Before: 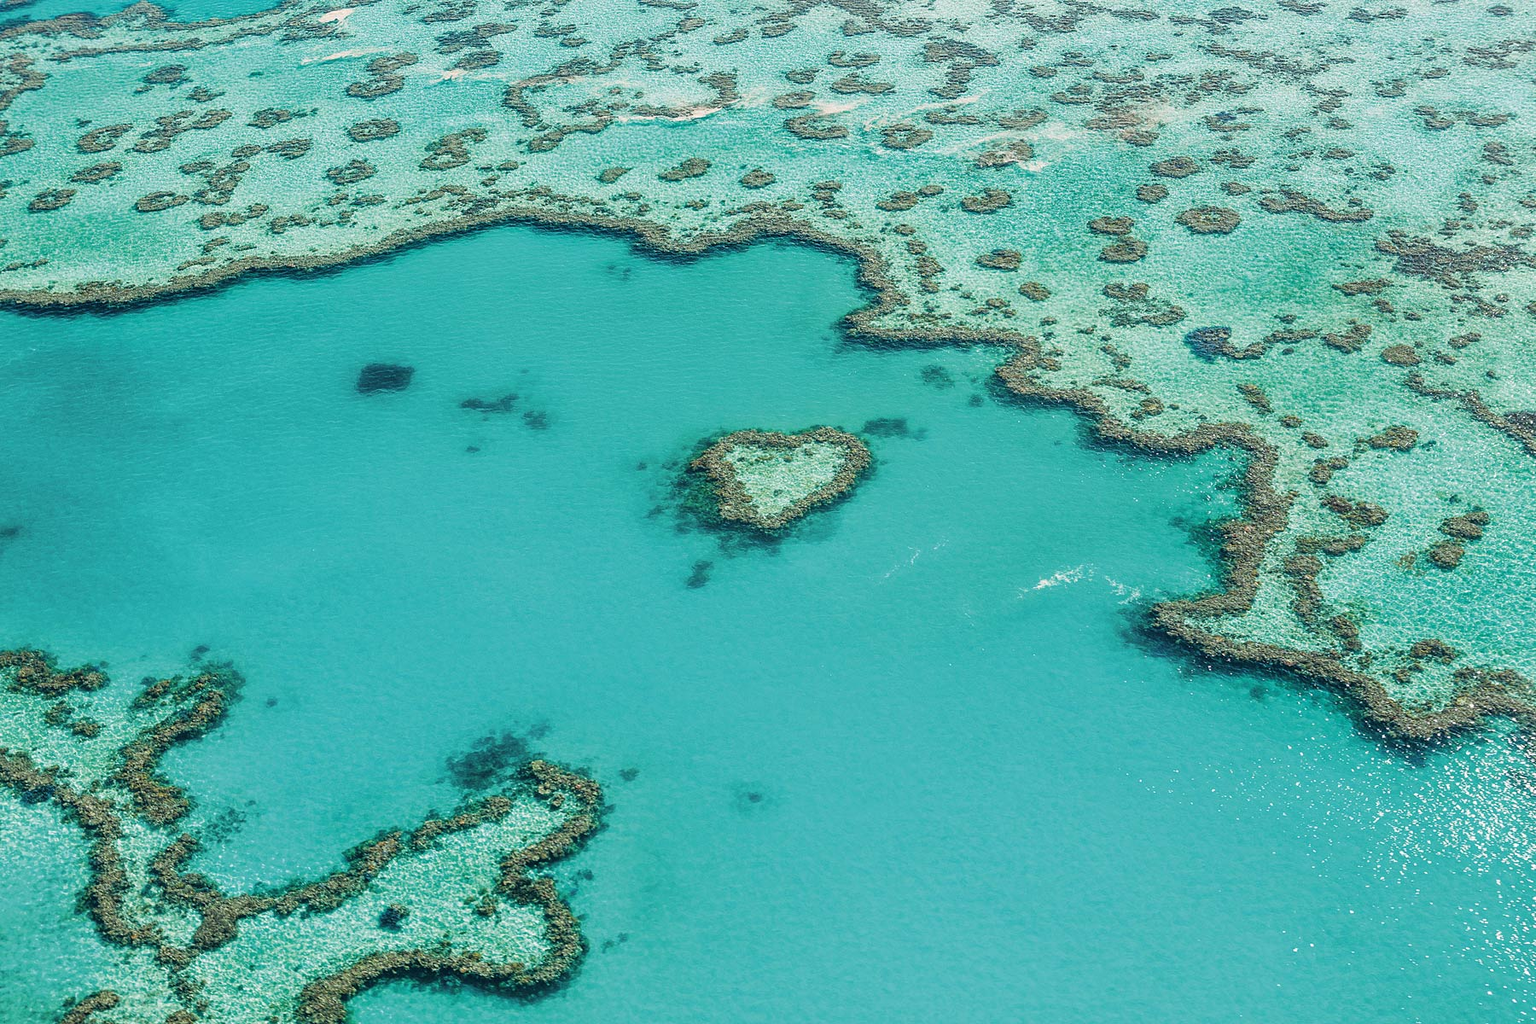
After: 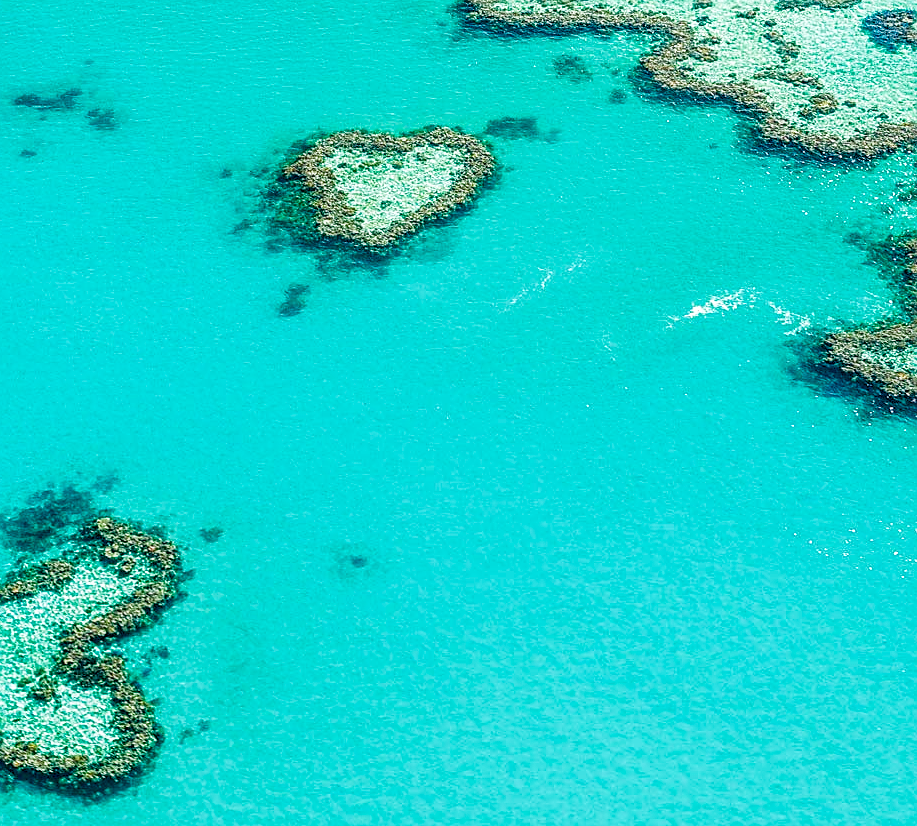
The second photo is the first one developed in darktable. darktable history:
local contrast: detail 130%
crop and rotate: left 29.237%, top 31.152%, right 19.807%
base curve: curves: ch0 [(0, 0) (0.579, 0.807) (1, 1)], preserve colors none
sharpen: on, module defaults
color balance rgb: perceptual saturation grading › global saturation 35%, perceptual saturation grading › highlights -25%, perceptual saturation grading › shadows 50%
